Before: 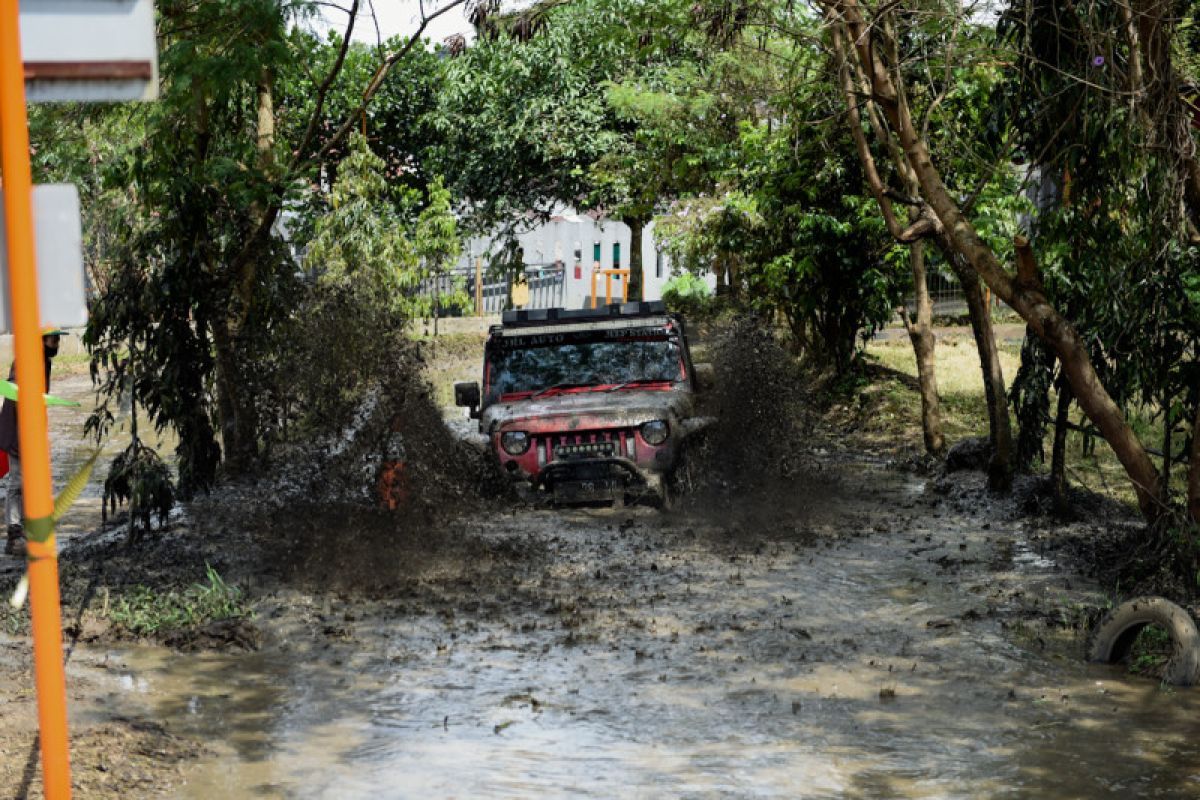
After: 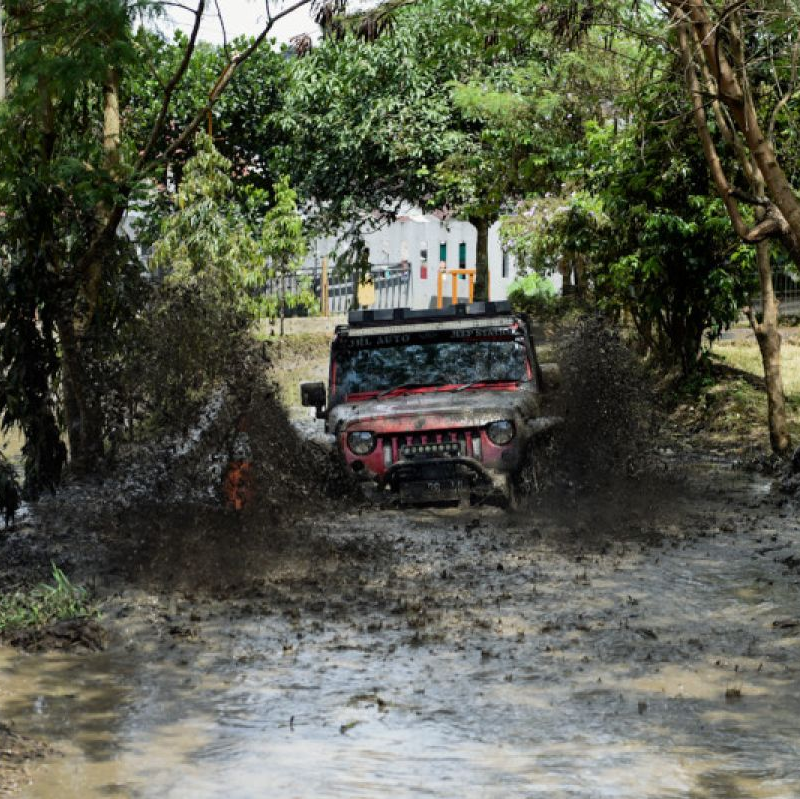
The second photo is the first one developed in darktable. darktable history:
crop and rotate: left 12.834%, right 20.421%
